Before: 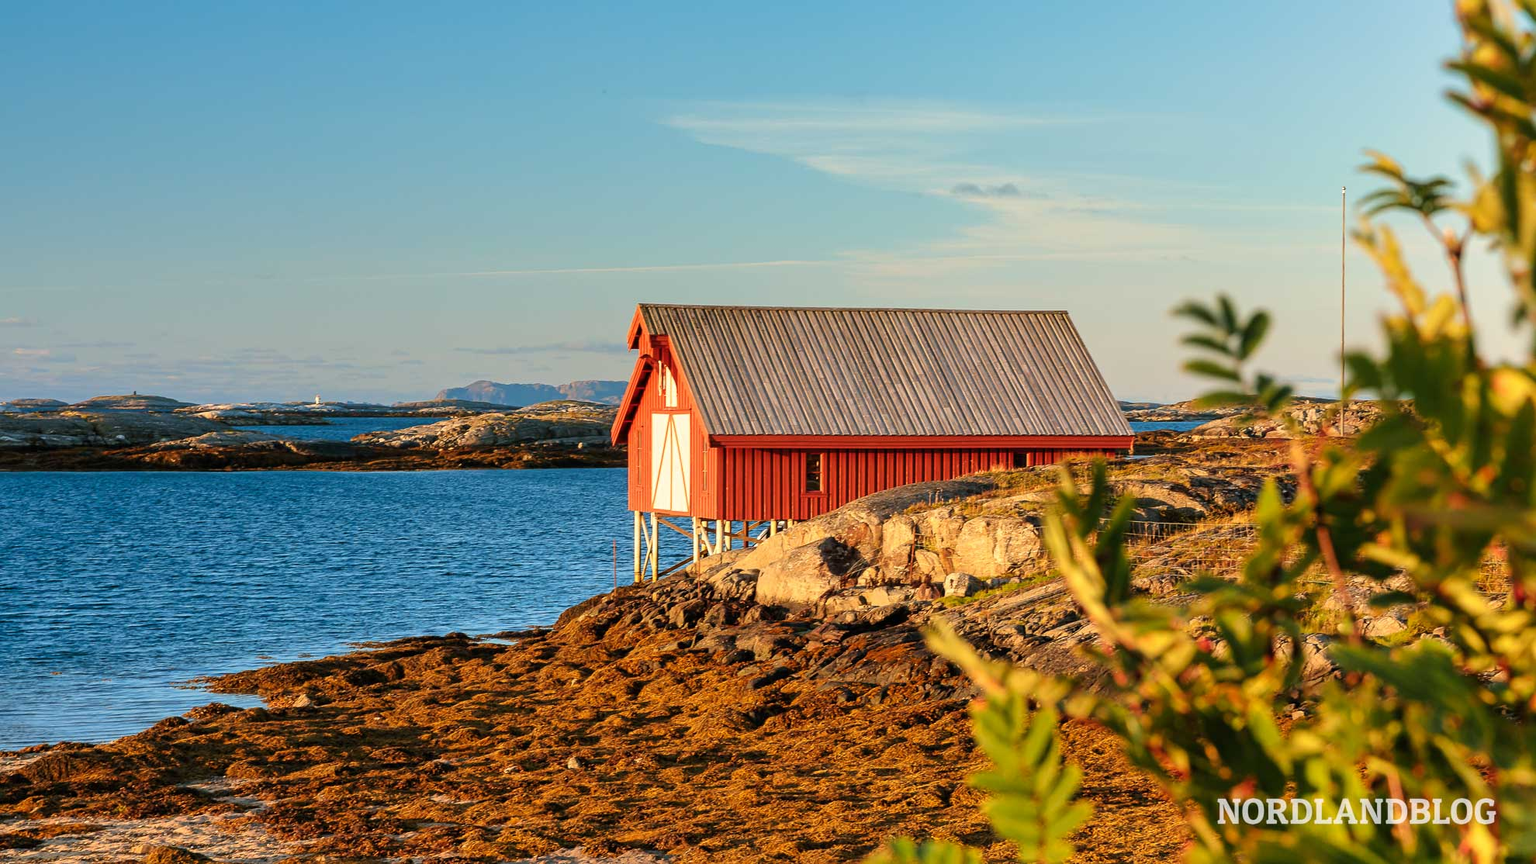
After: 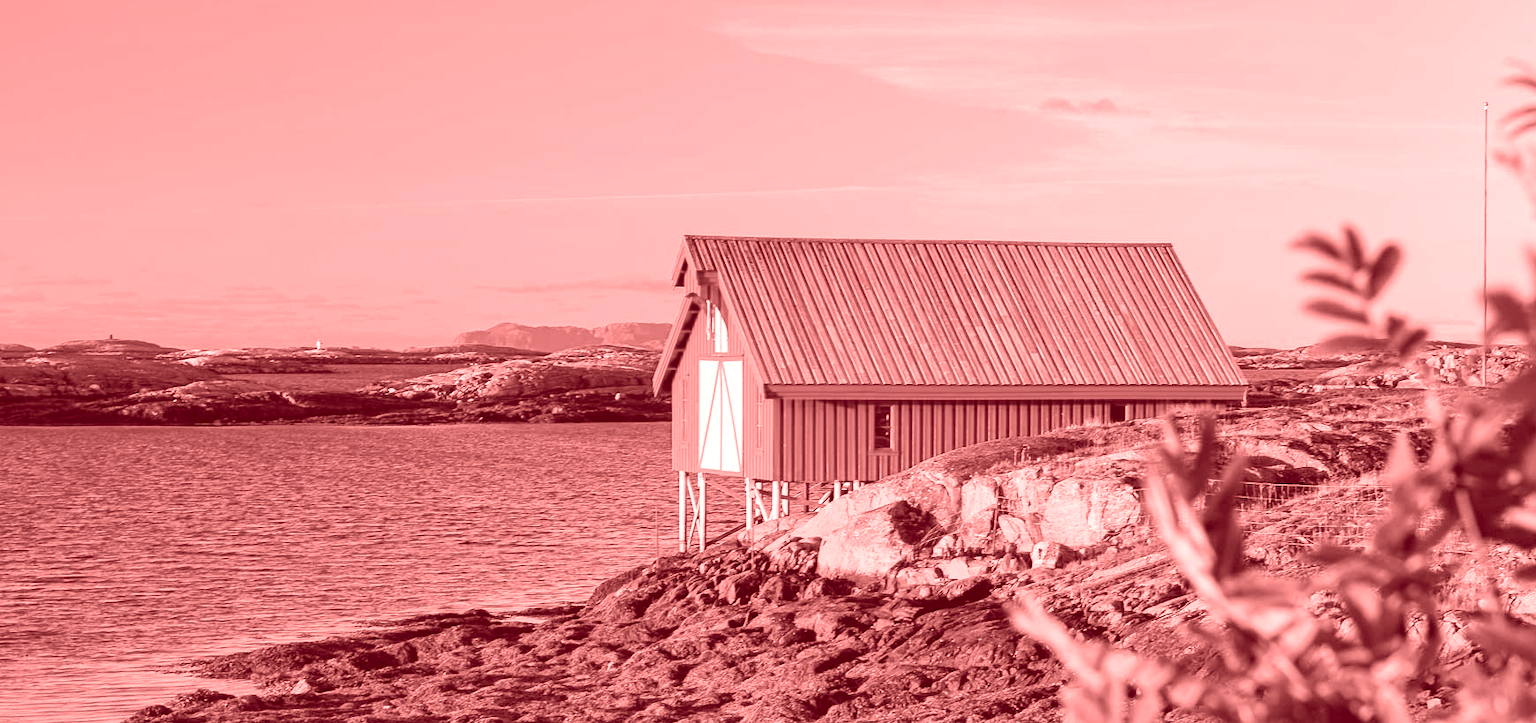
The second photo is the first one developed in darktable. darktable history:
color correction: saturation 1.8
velvia: strength 15%
colorize: saturation 60%, source mix 100%
crop and rotate: left 2.425%, top 11.305%, right 9.6%, bottom 15.08%
